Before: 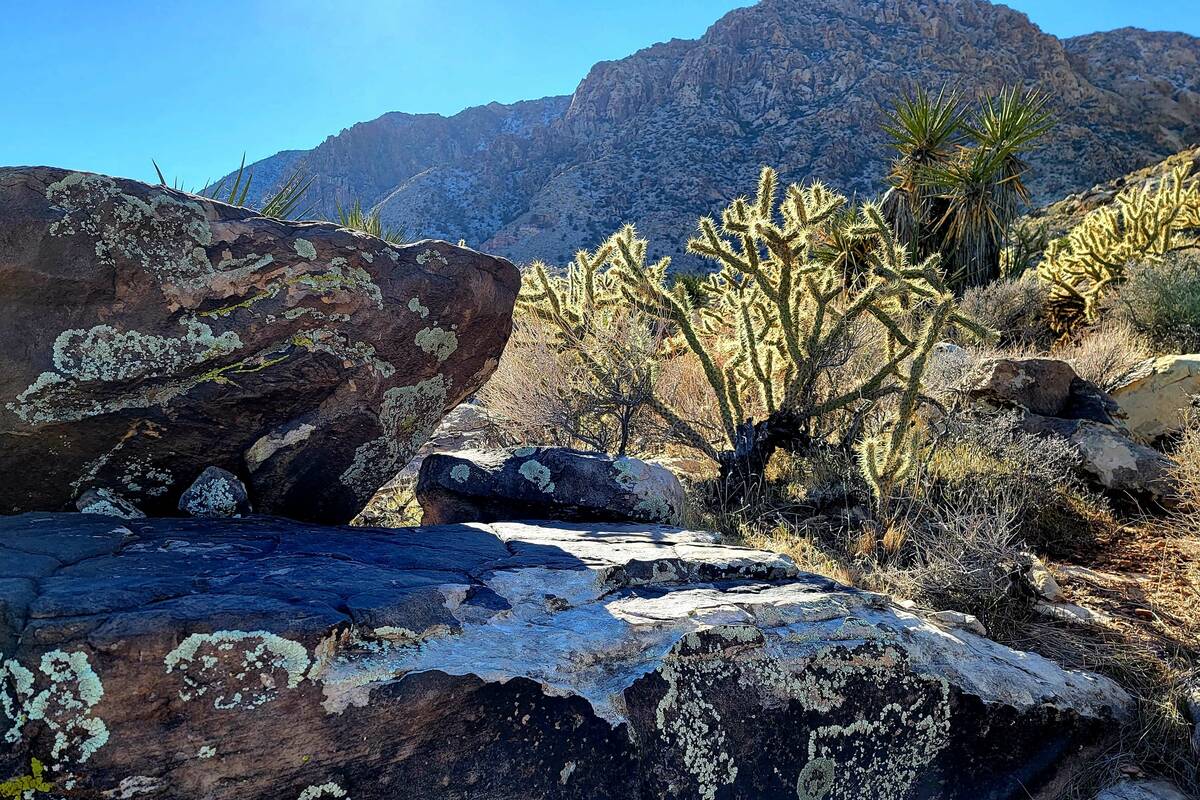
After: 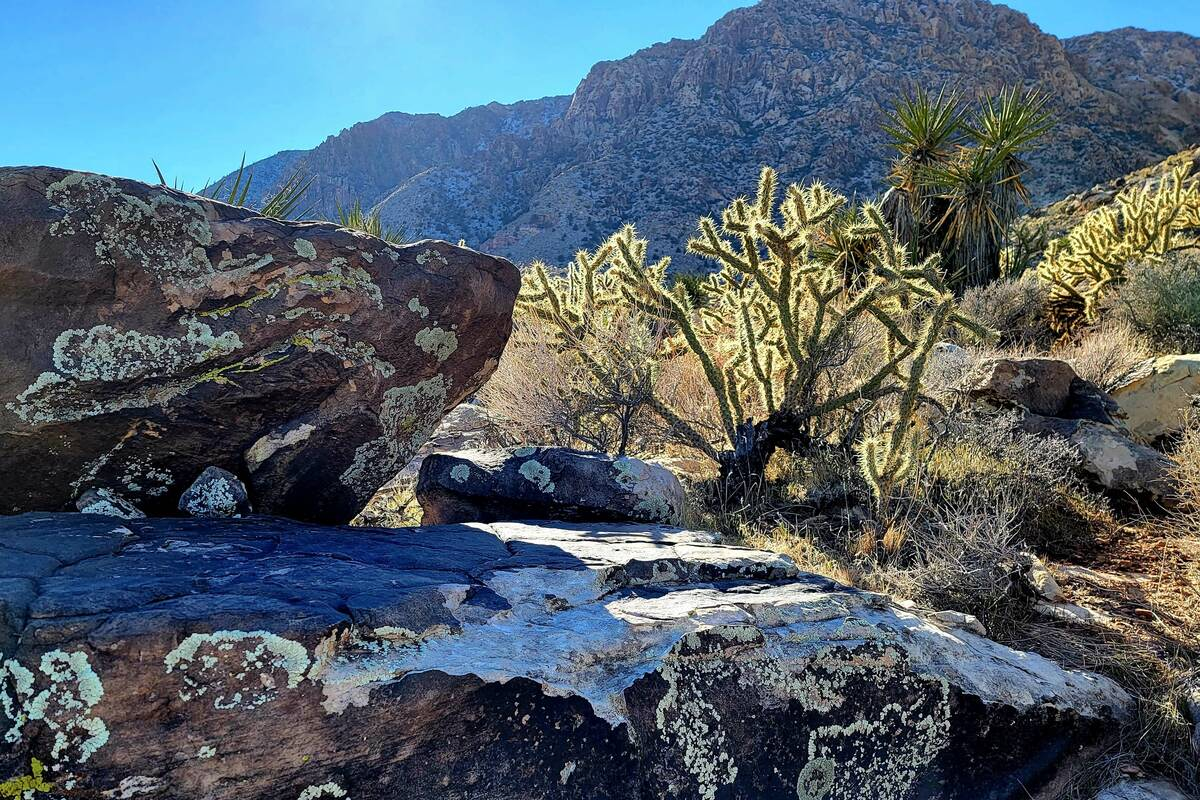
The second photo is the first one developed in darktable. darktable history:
shadows and highlights: shadows 37.75, highlights -26.77, highlights color adjustment 39.17%, soften with gaussian
